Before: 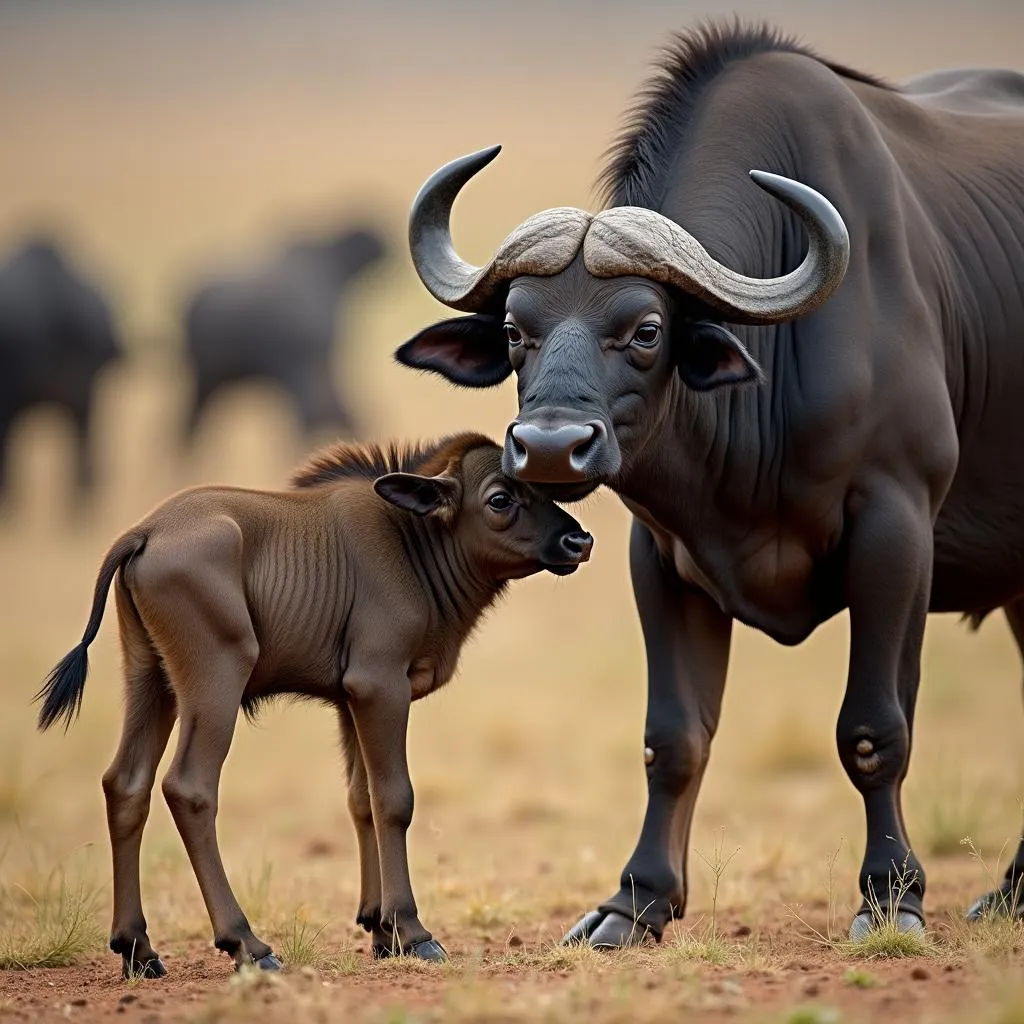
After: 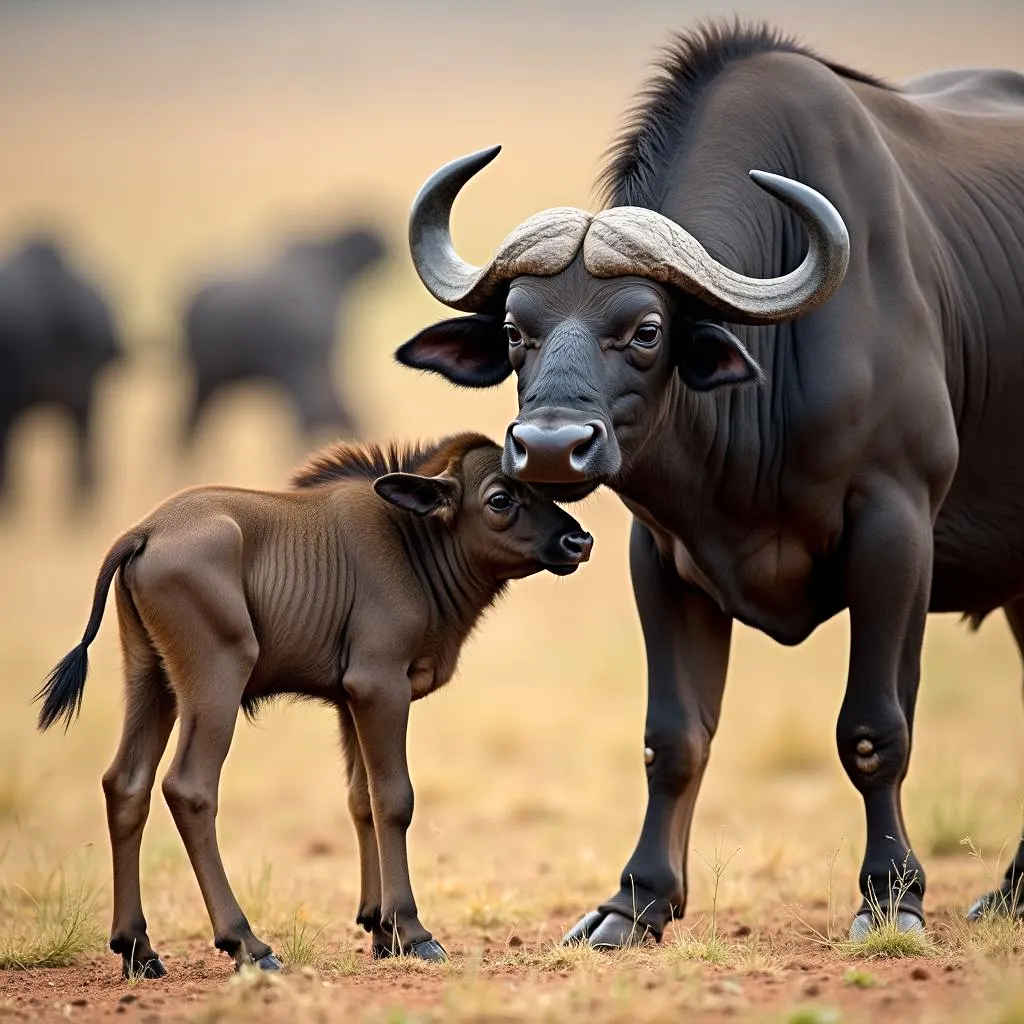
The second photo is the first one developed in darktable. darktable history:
tone curve: curves: ch0 [(0, 0) (0.051, 0.047) (0.102, 0.099) (0.236, 0.249) (0.429, 0.473) (0.67, 0.755) (0.875, 0.948) (1, 0.985)]; ch1 [(0, 0) (0.339, 0.298) (0.402, 0.363) (0.453, 0.413) (0.485, 0.469) (0.494, 0.493) (0.504, 0.502) (0.515, 0.526) (0.563, 0.591) (0.597, 0.639) (0.834, 0.888) (1, 1)]; ch2 [(0, 0) (0.362, 0.353) (0.425, 0.439) (0.501, 0.501) (0.537, 0.538) (0.58, 0.59) (0.642, 0.669) (0.773, 0.856) (1, 1)], color space Lab, linked channels, preserve colors none
tone equalizer: edges refinement/feathering 500, mask exposure compensation -1.57 EV, preserve details no
